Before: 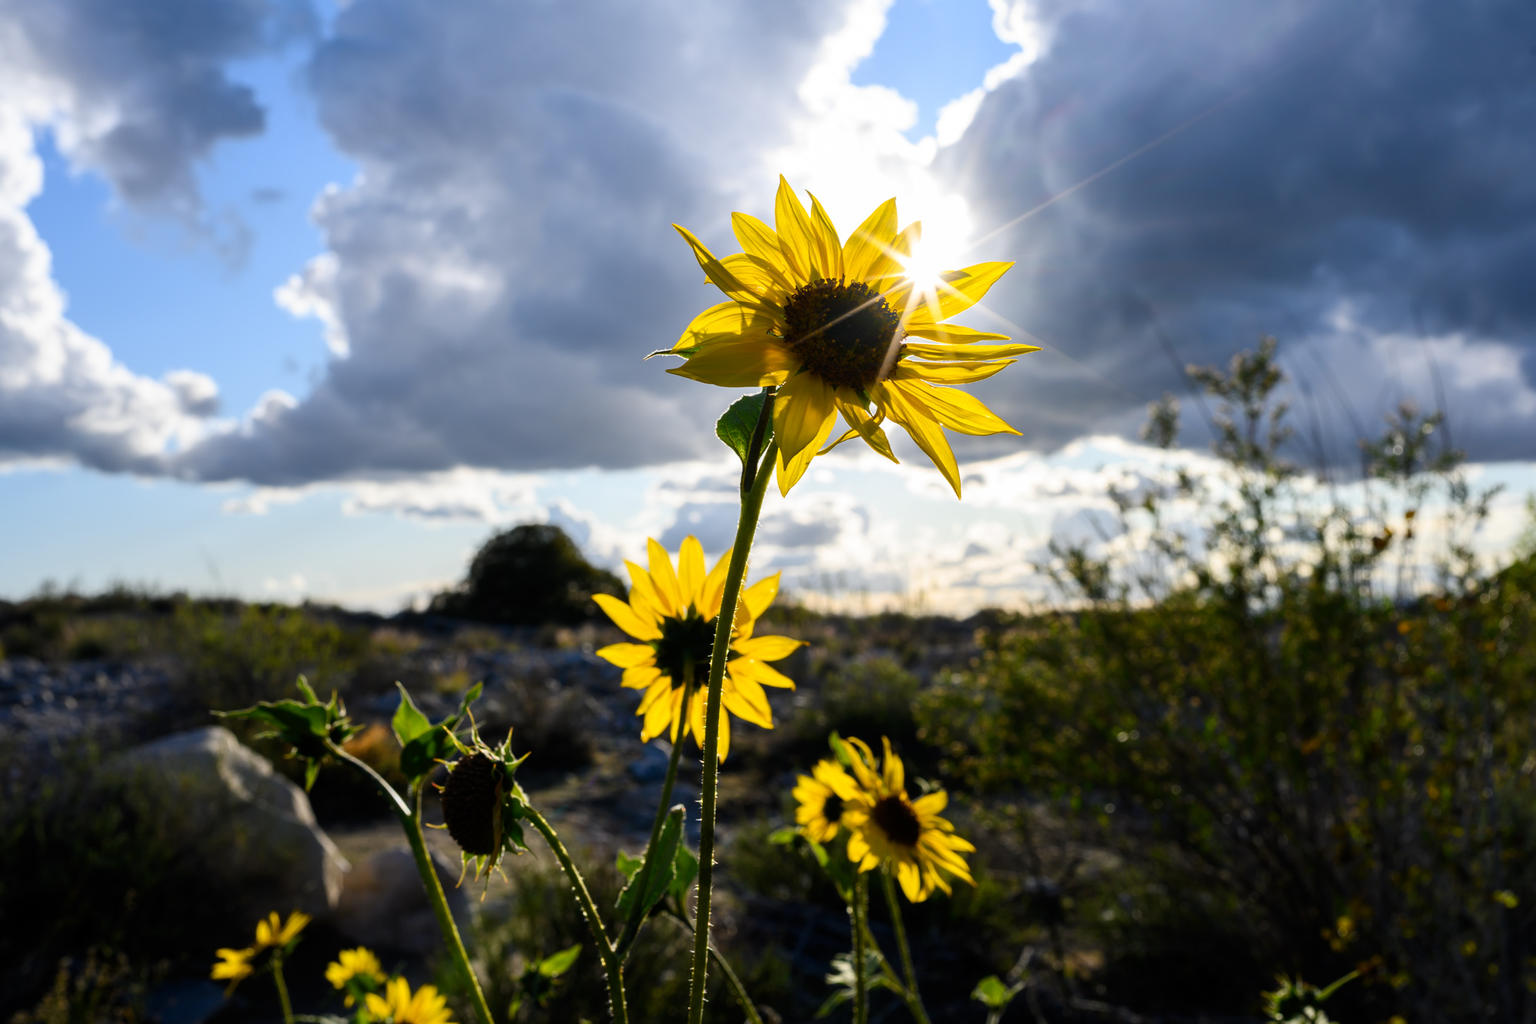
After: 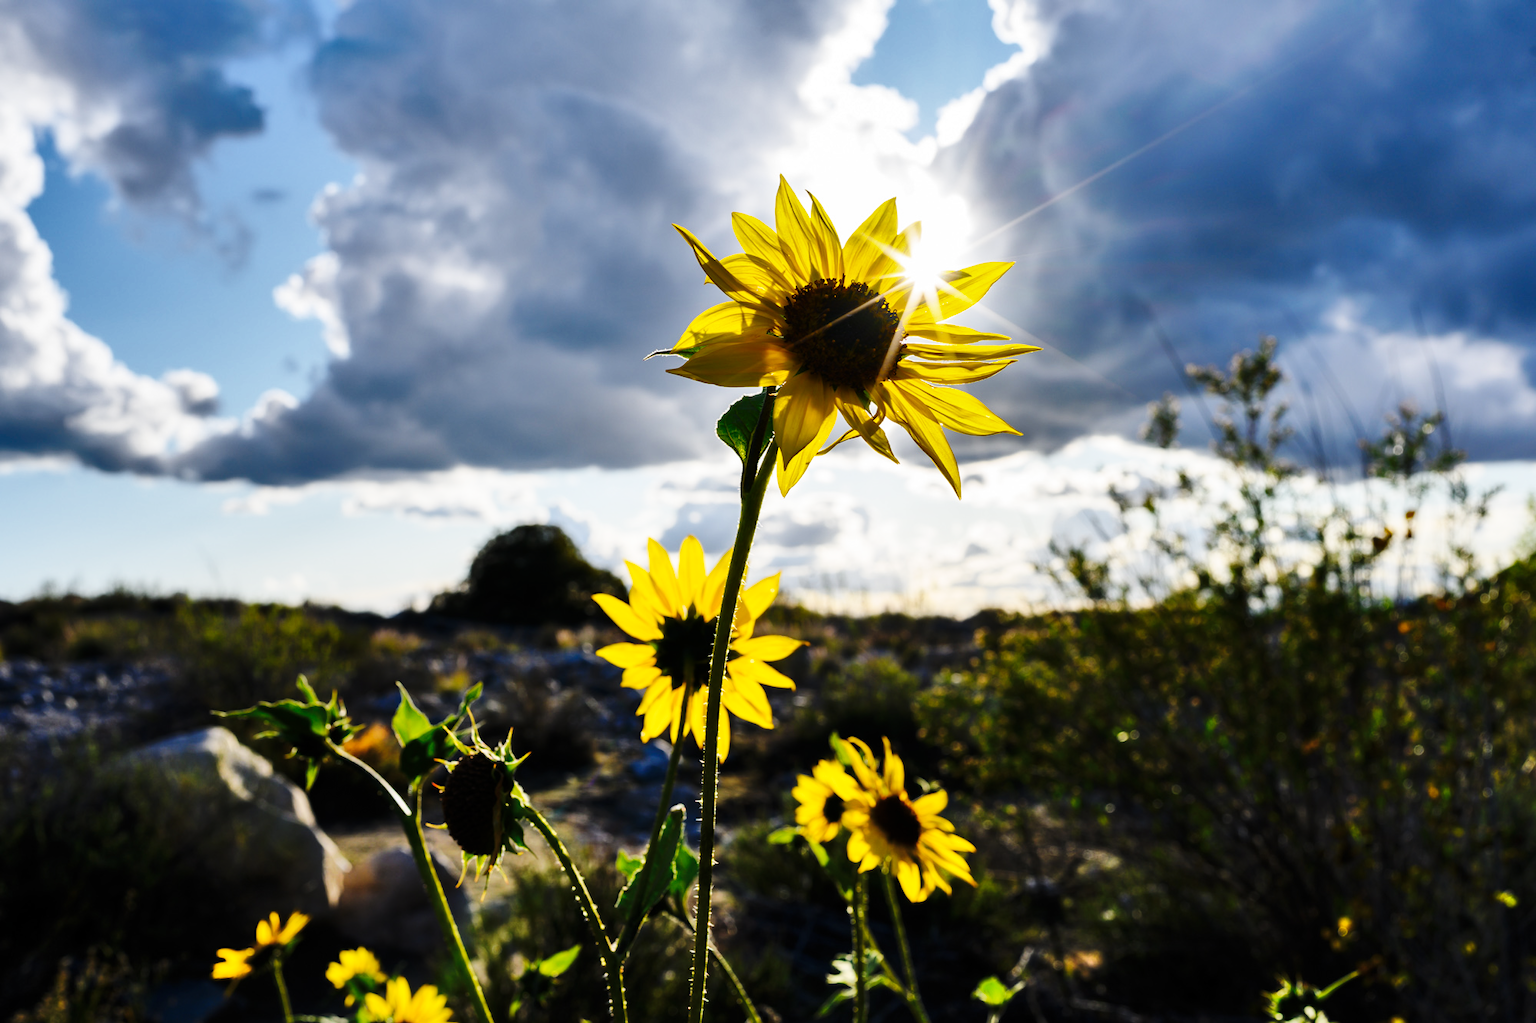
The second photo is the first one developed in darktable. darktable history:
base curve: curves: ch0 [(0, 0) (0.036, 0.025) (0.121, 0.166) (0.206, 0.329) (0.605, 0.79) (1, 1)], preserve colors none
shadows and highlights: radius 108.52, shadows 44.07, highlights -67.8, low approximation 0.01, soften with gaussian
